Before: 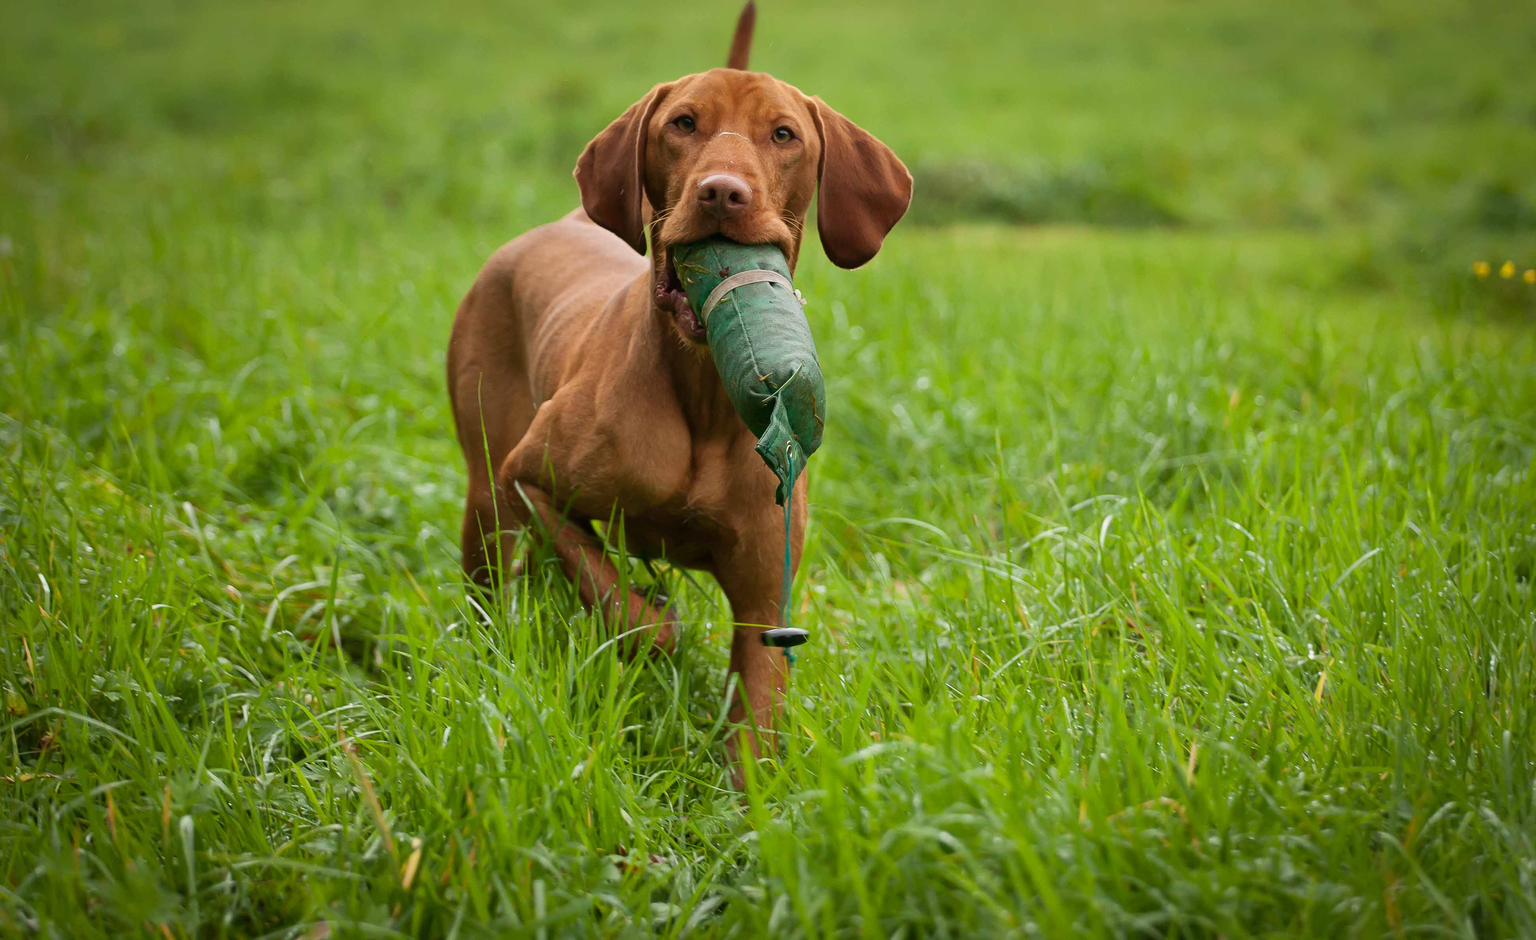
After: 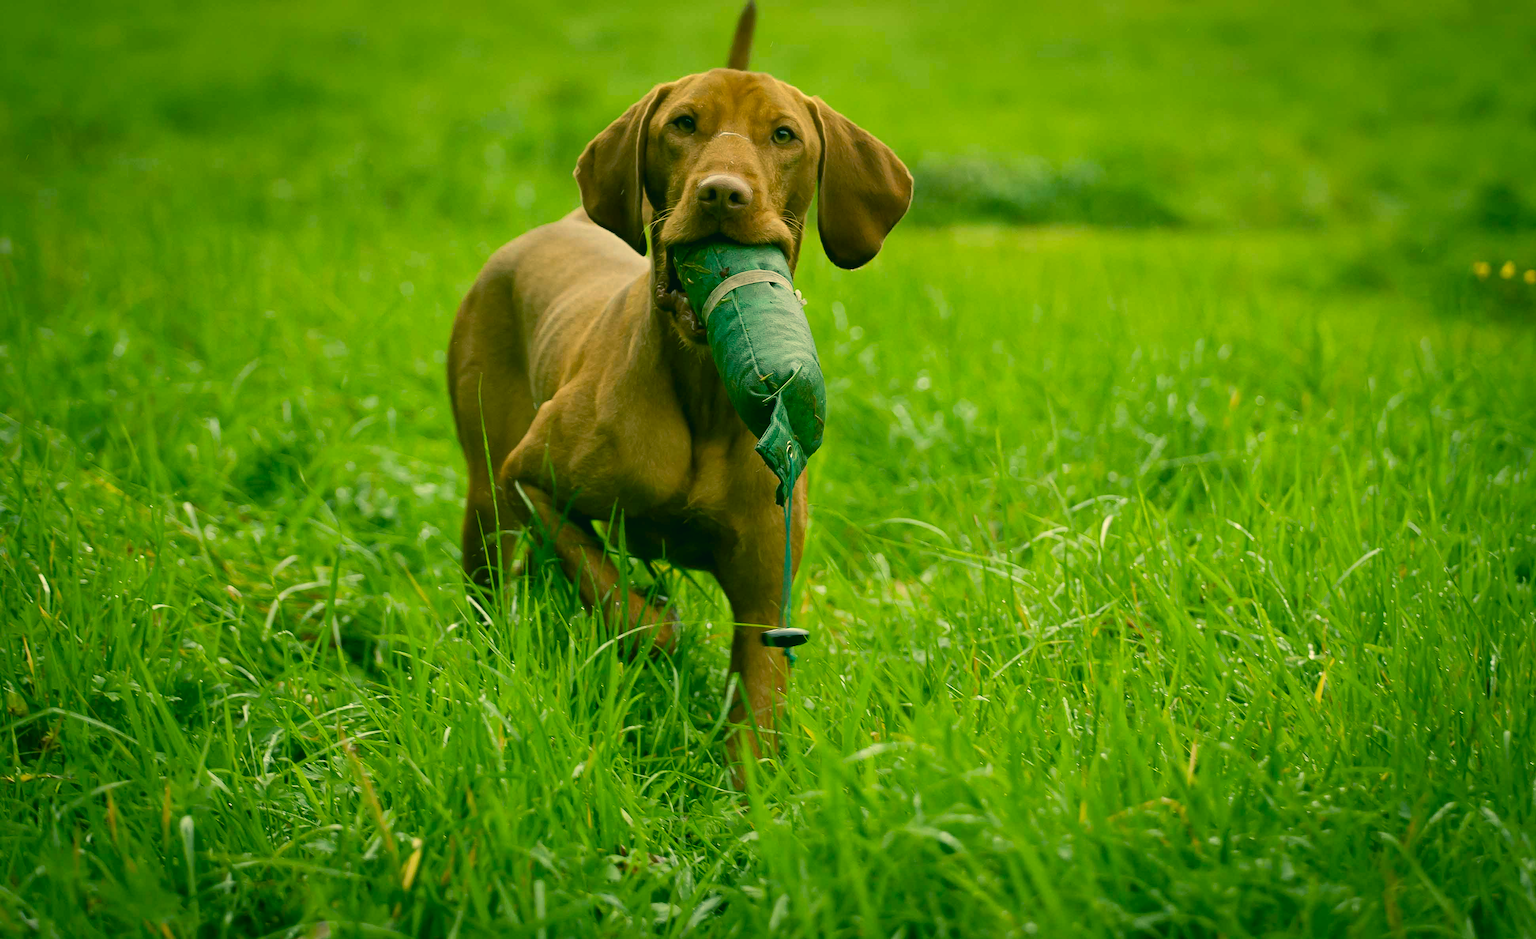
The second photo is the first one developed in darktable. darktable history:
color balance: lift [1, 1.015, 1.004, 0.985], gamma [1, 0.958, 0.971, 1.042], gain [1, 0.956, 0.977, 1.044]
color correction: highlights a* 1.83, highlights b* 34.02, shadows a* -36.68, shadows b* -5.48
